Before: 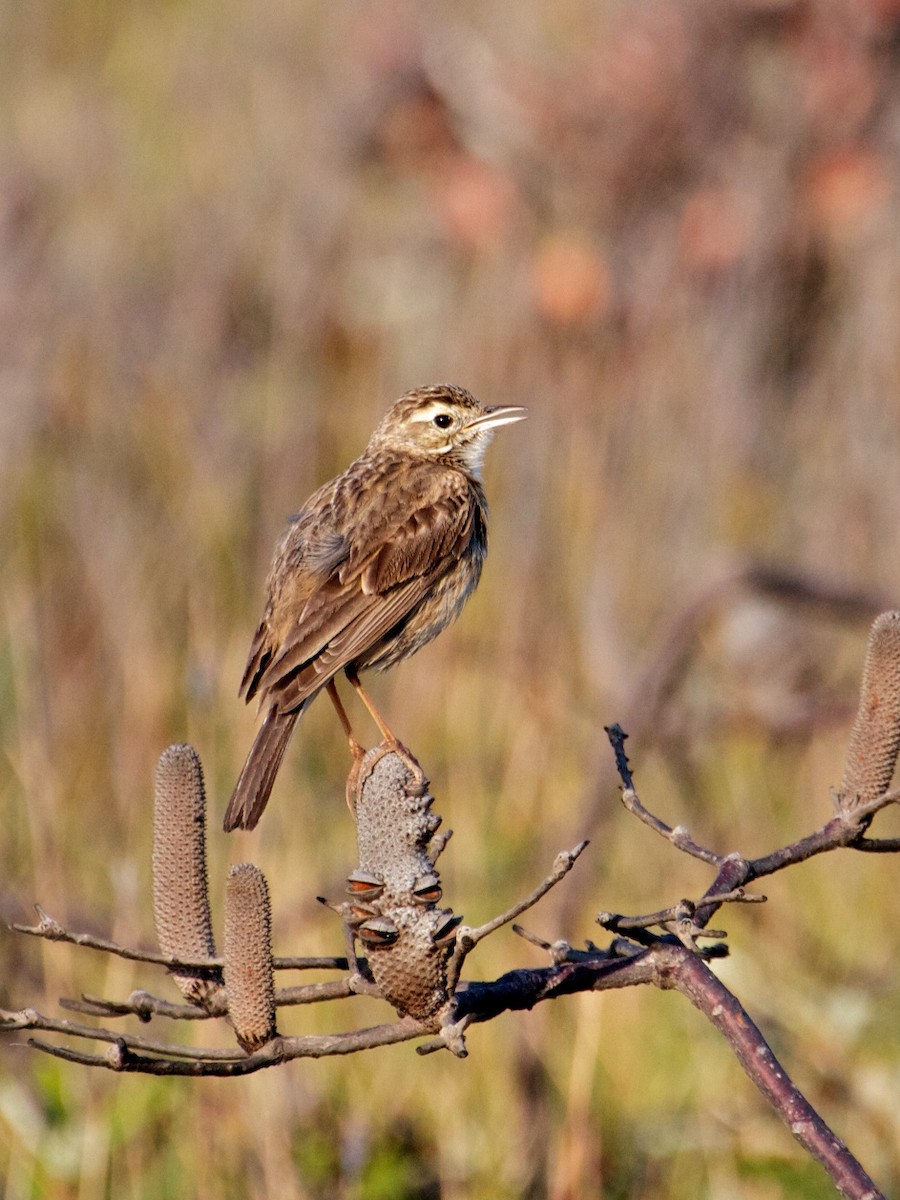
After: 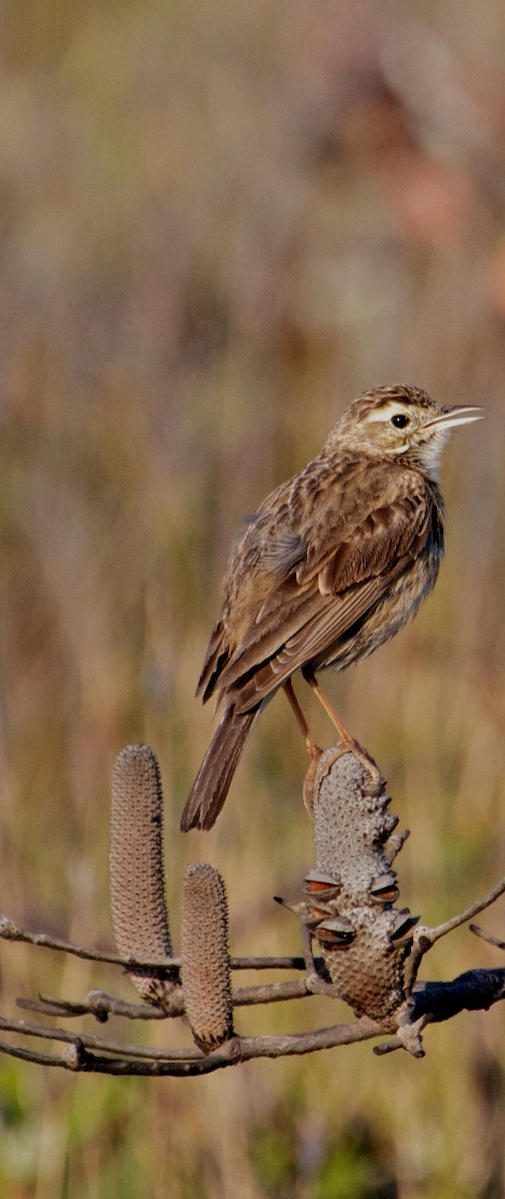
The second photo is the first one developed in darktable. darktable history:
crop: left 4.82%, right 38.969%
exposure: exposure -0.603 EV, compensate exposure bias true, compensate highlight preservation false
